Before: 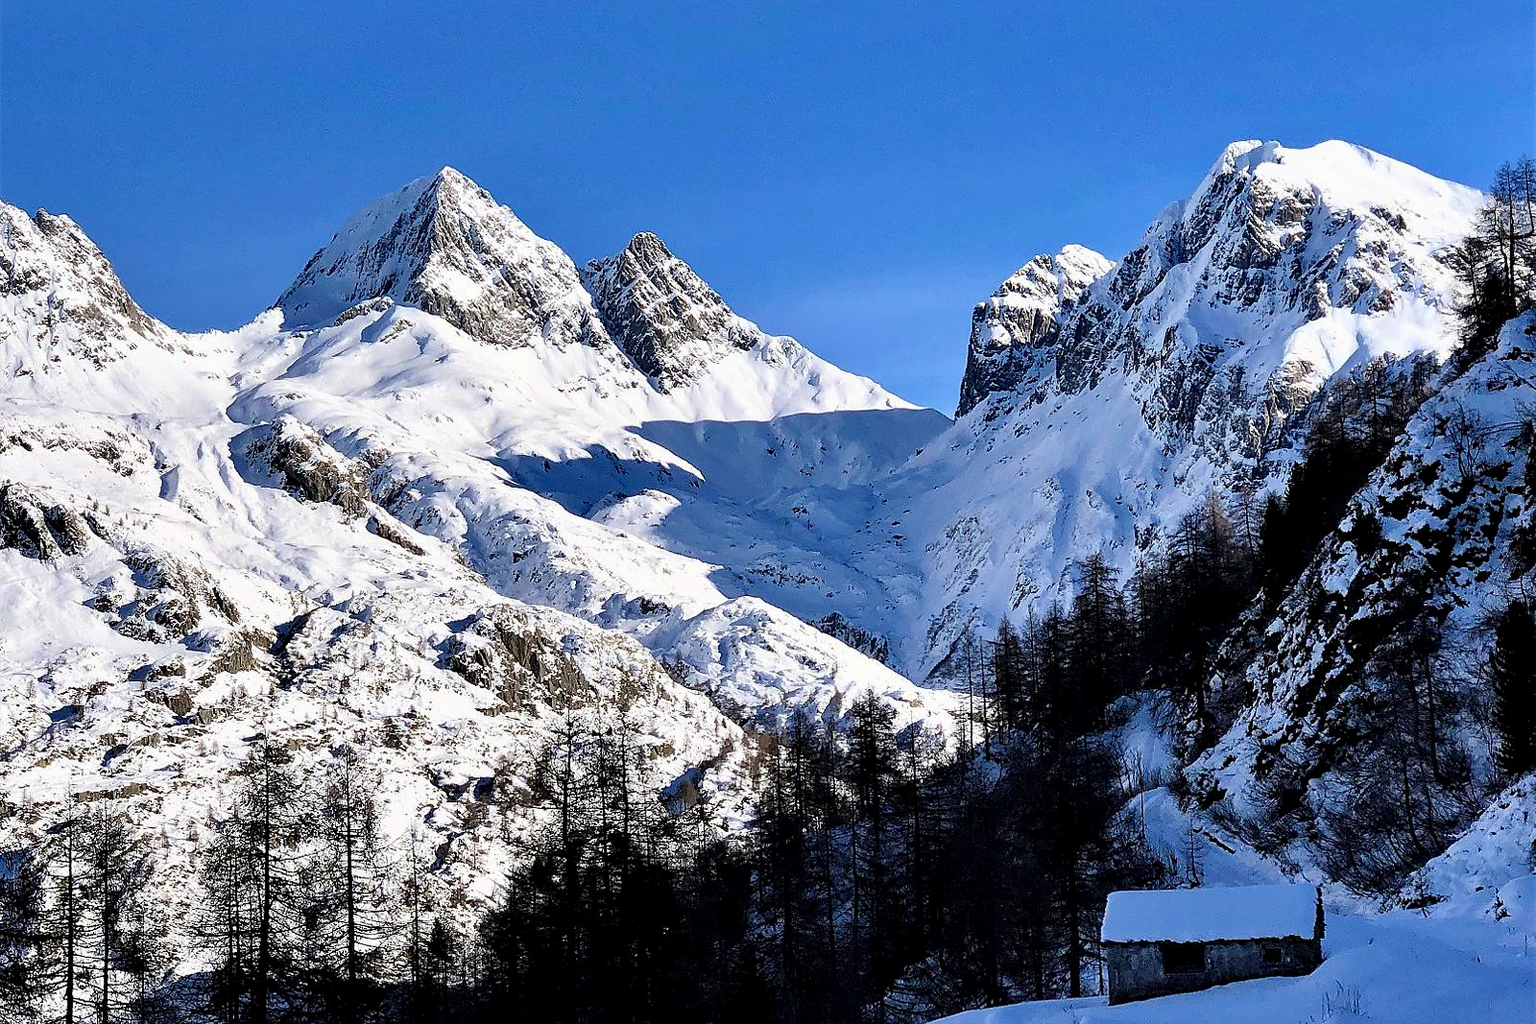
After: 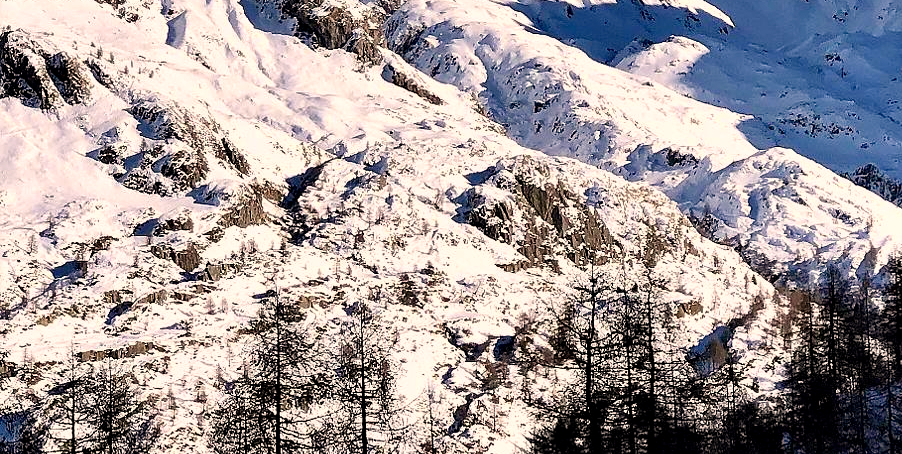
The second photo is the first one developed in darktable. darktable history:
crop: top 44.483%, right 43.593%, bottom 12.892%
white balance: red 1.127, blue 0.943
